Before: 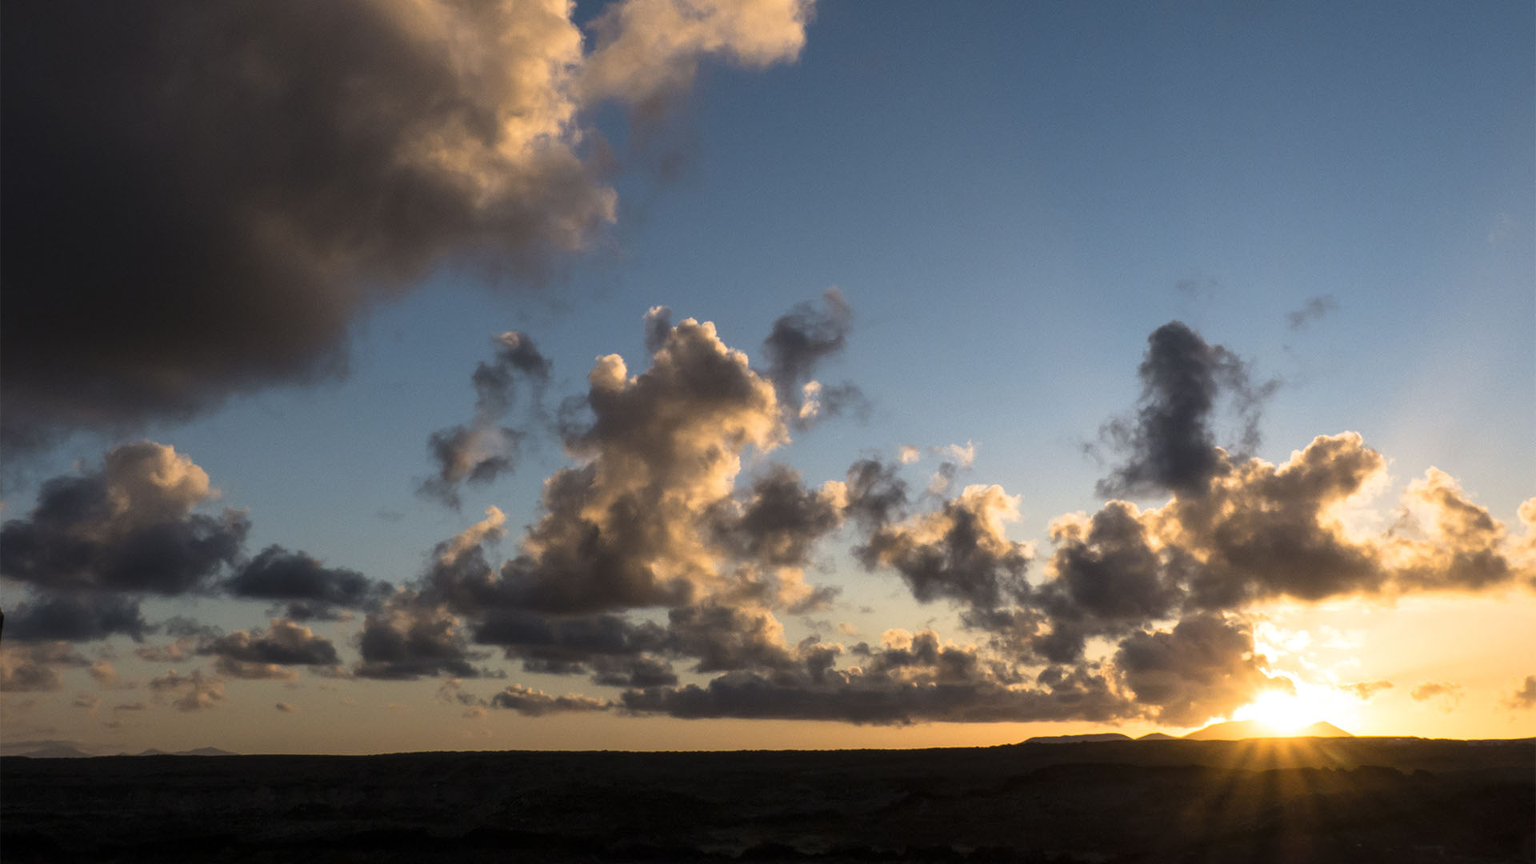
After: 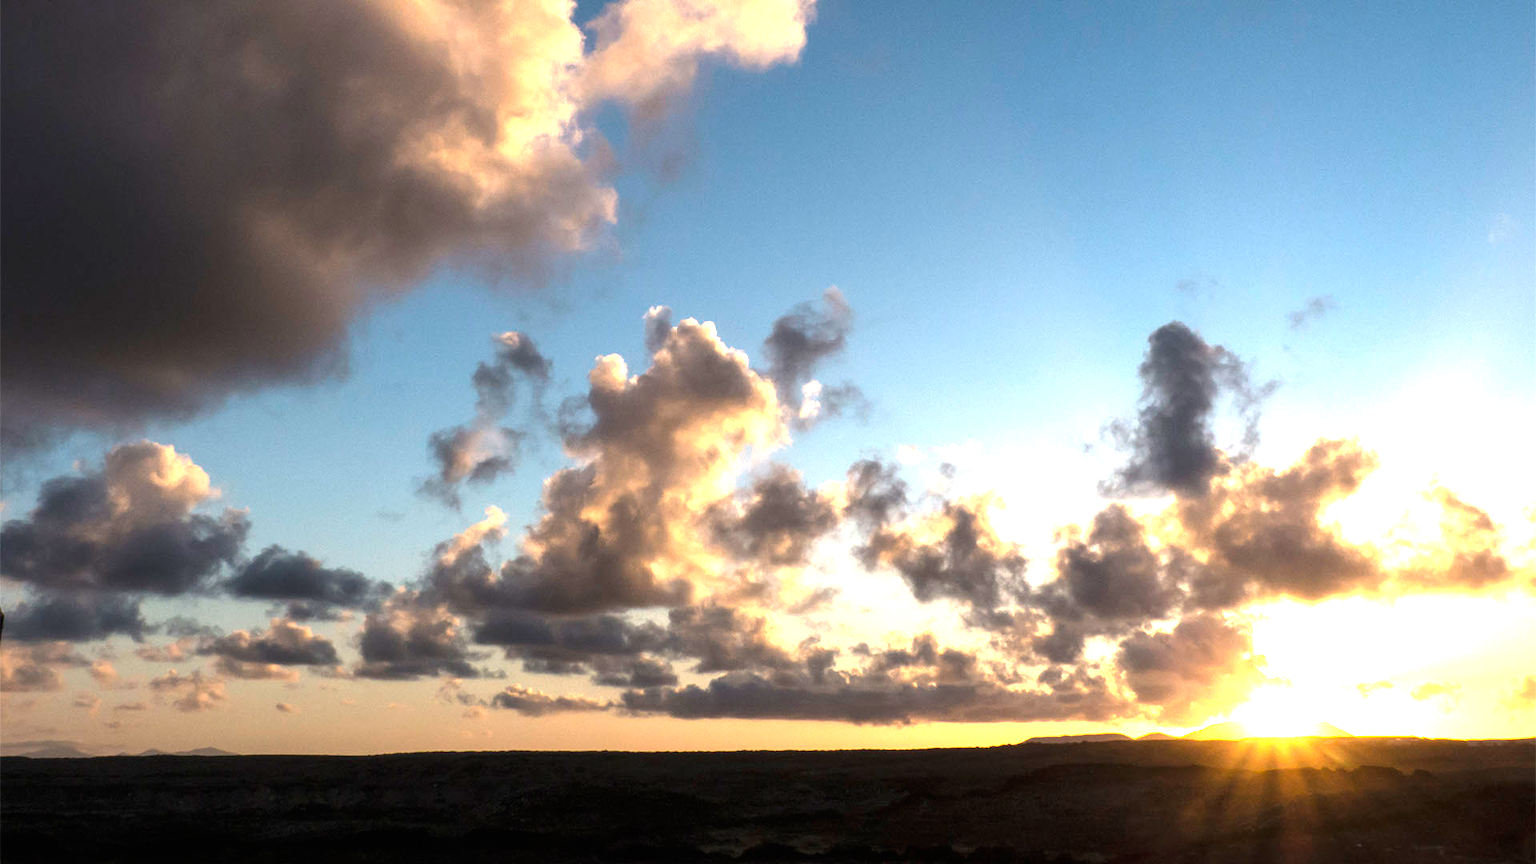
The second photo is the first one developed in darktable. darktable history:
exposure: black level correction 0, exposure 1.388 EV, compensate highlight preservation false
